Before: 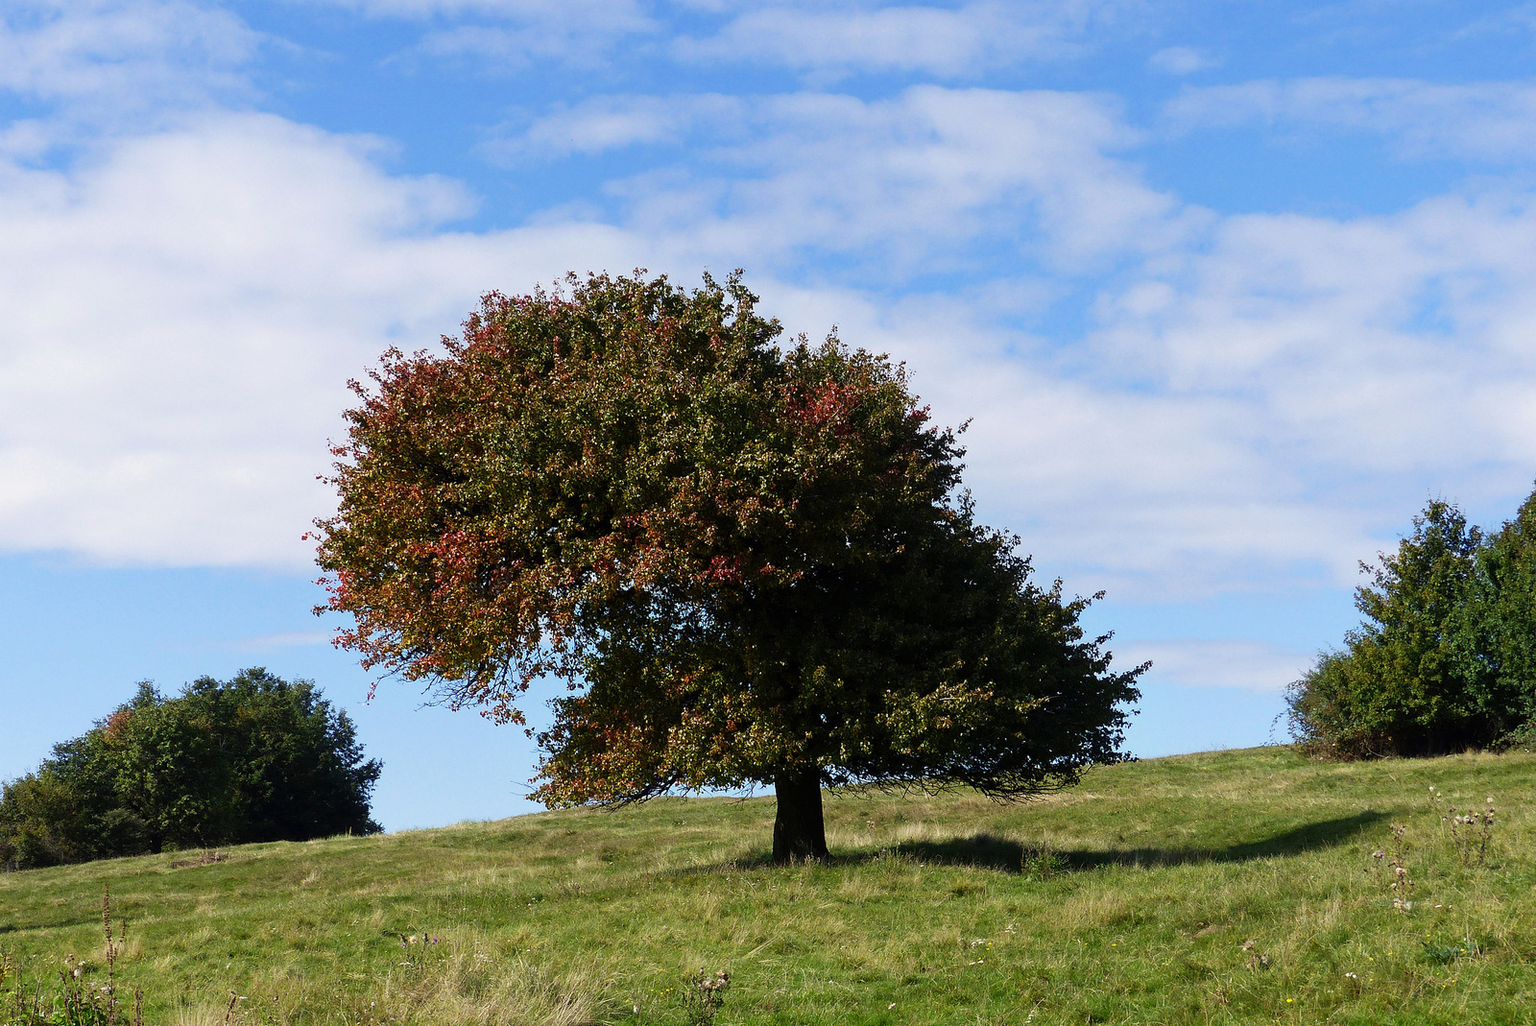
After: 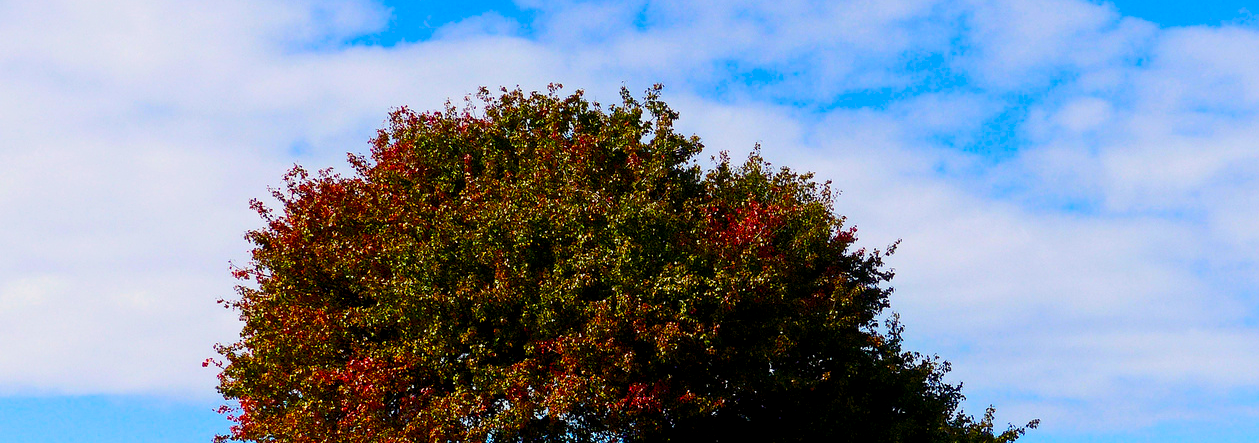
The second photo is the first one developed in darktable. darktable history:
crop: left 7.009%, top 18.346%, right 14.265%, bottom 40.209%
contrast brightness saturation: contrast 0.122, brightness -0.121, saturation 0.199
color balance rgb: power › chroma 0.312%, power › hue 22.29°, global offset › luminance -0.38%, linear chroma grading › global chroma 9.674%, perceptual saturation grading › global saturation 29.637%, perceptual brilliance grading › highlights 10.39%, perceptual brilliance grading › mid-tones 4.717%, contrast -19.504%
